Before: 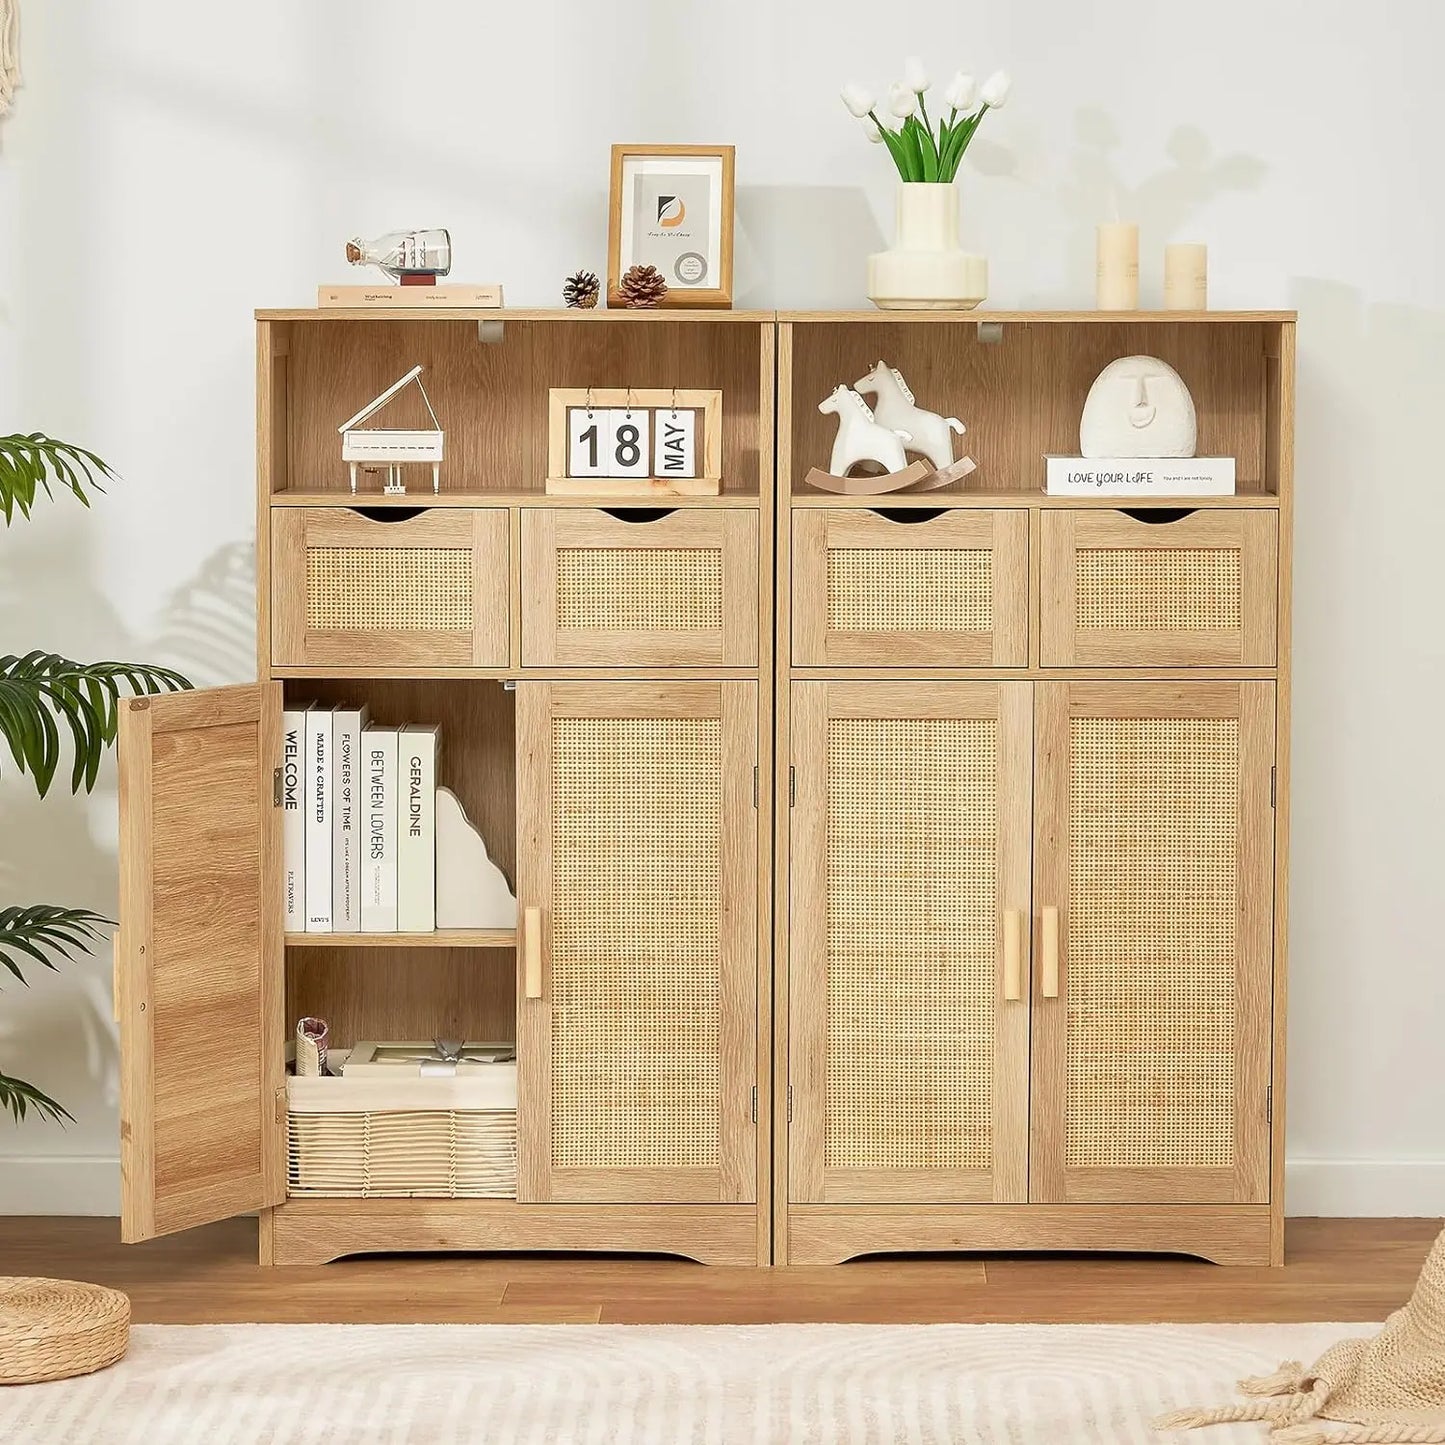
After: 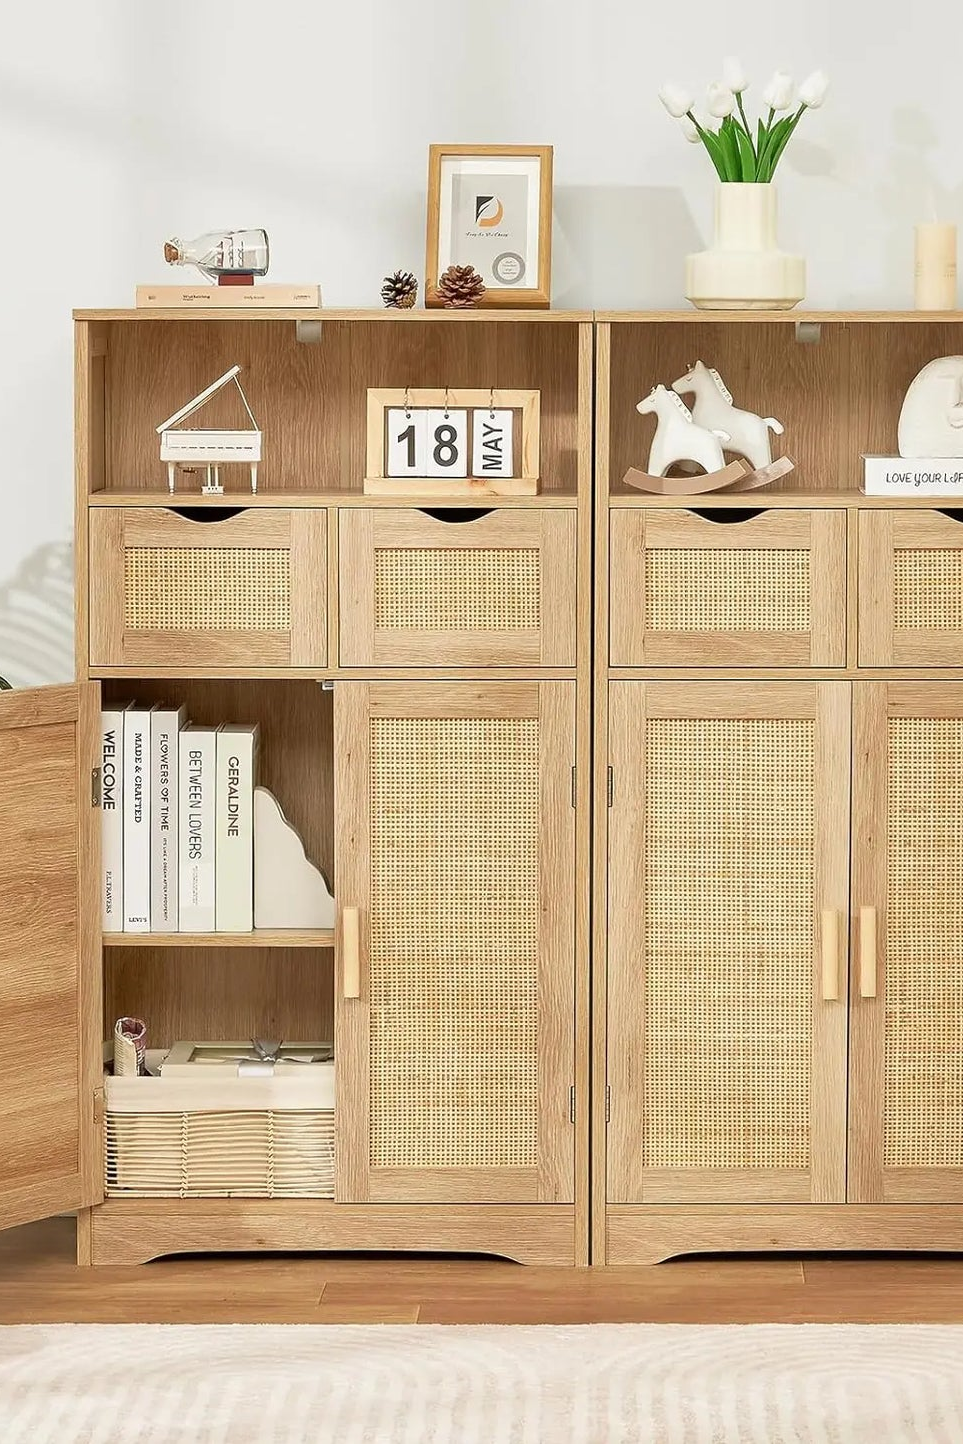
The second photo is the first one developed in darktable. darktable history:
color correction: highlights a* -0.137, highlights b* 0.137
crop and rotate: left 12.648%, right 20.685%
base curve: preserve colors none
